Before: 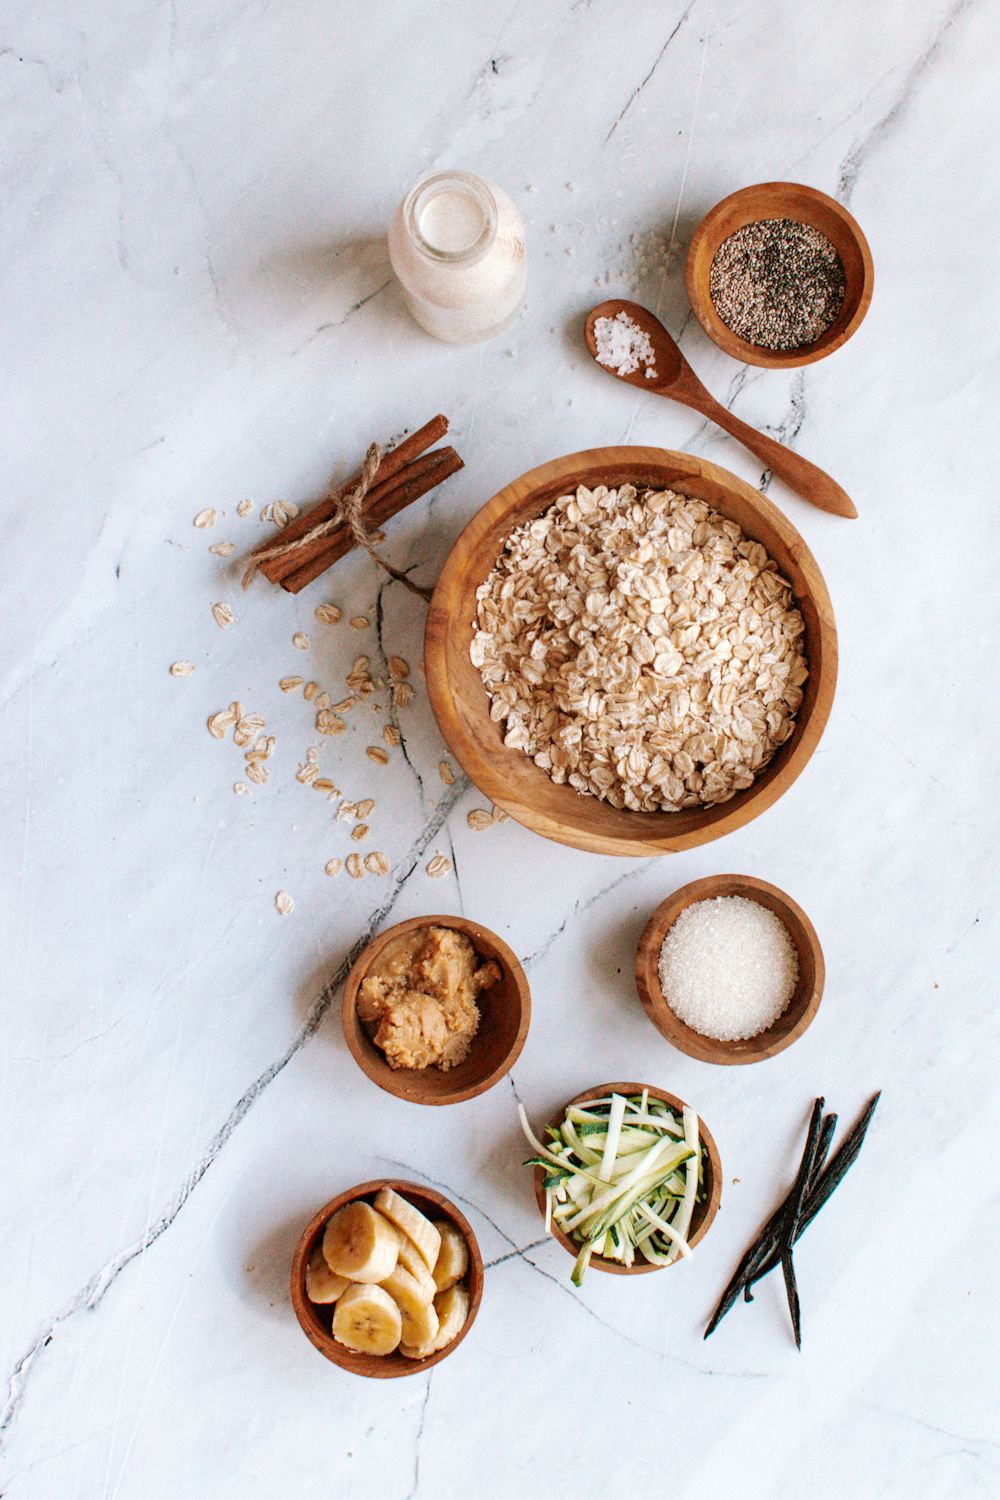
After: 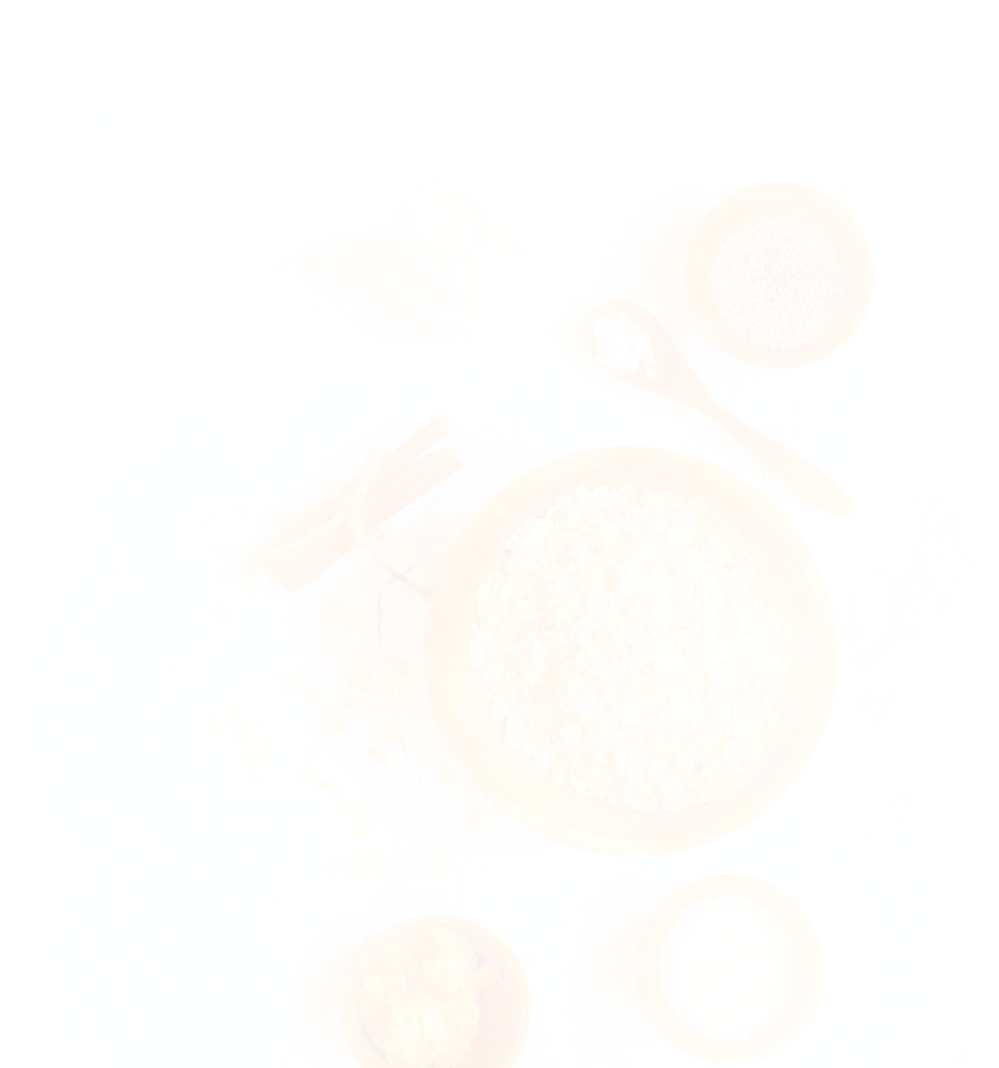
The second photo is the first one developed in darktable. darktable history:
crop: right 0.001%, bottom 28.737%
shadows and highlights: highlights 70.75, soften with gaussian
tone curve: curves: ch0 [(0, 0.013) (0.104, 0.103) (0.258, 0.267) (0.448, 0.487) (0.709, 0.794) (0.895, 0.915) (0.994, 0.971)]; ch1 [(0, 0) (0.335, 0.298) (0.446, 0.413) (0.488, 0.484) (0.515, 0.508) (0.584, 0.623) (0.635, 0.661) (1, 1)]; ch2 [(0, 0) (0.314, 0.306) (0.436, 0.447) (0.502, 0.503) (0.538, 0.541) (0.568, 0.603) (0.641, 0.635) (0.717, 0.701) (1, 1)], color space Lab, linked channels
exposure: exposure 1.476 EV, compensate highlight preservation false
contrast brightness saturation: contrast -0.301, brightness 0.749, saturation -0.781
